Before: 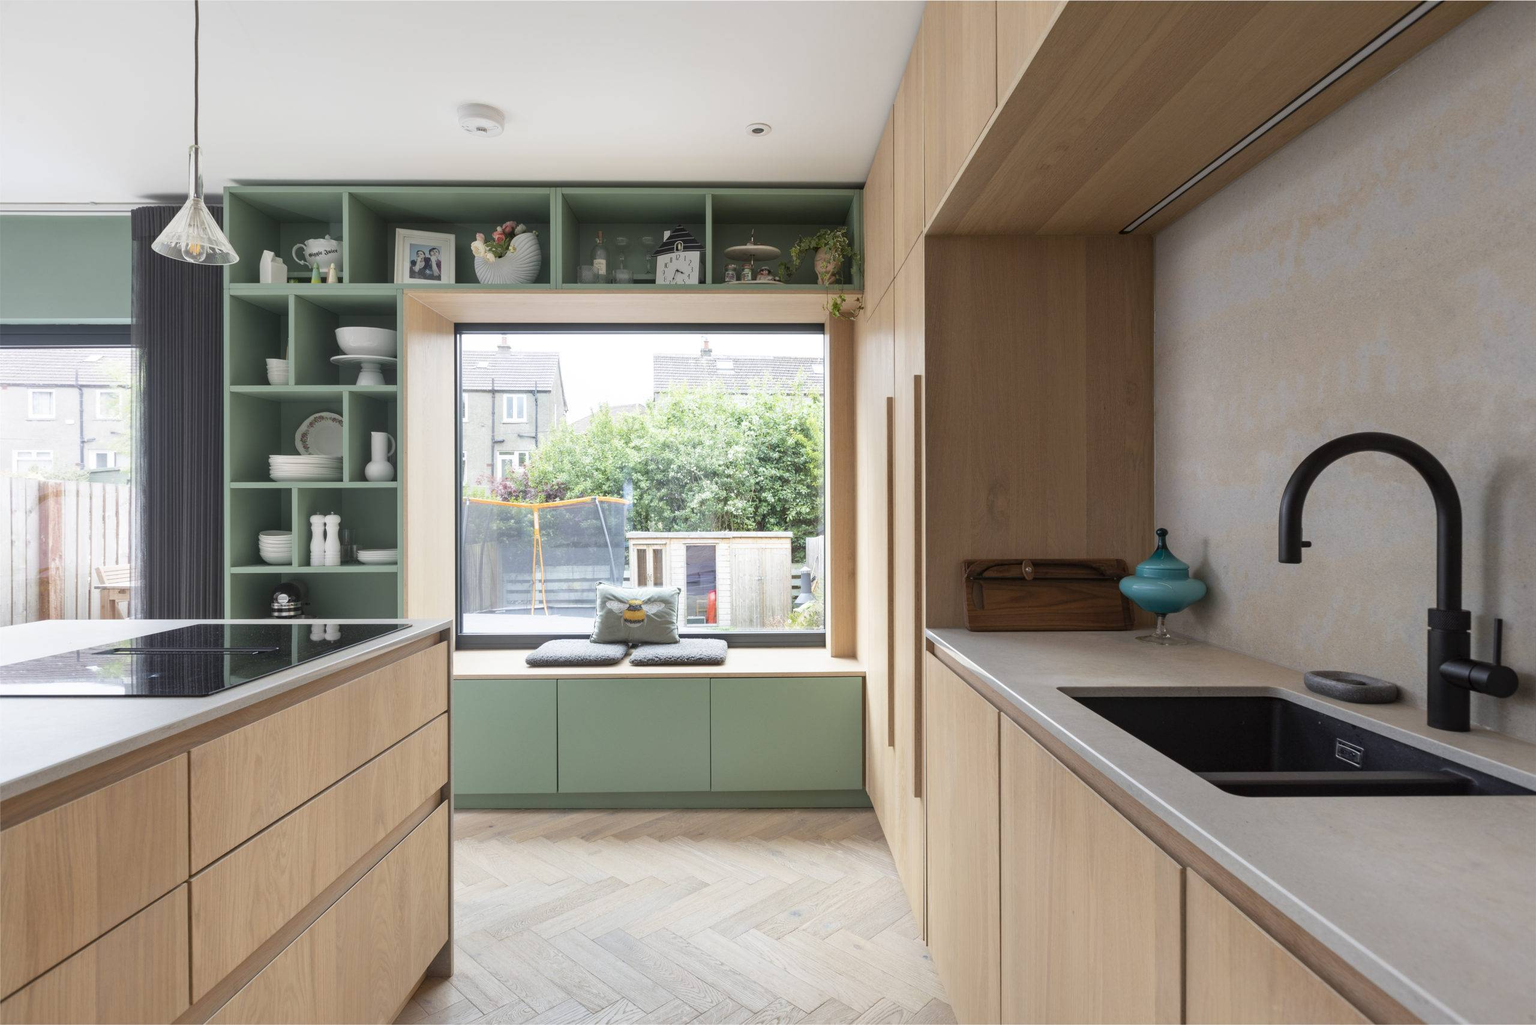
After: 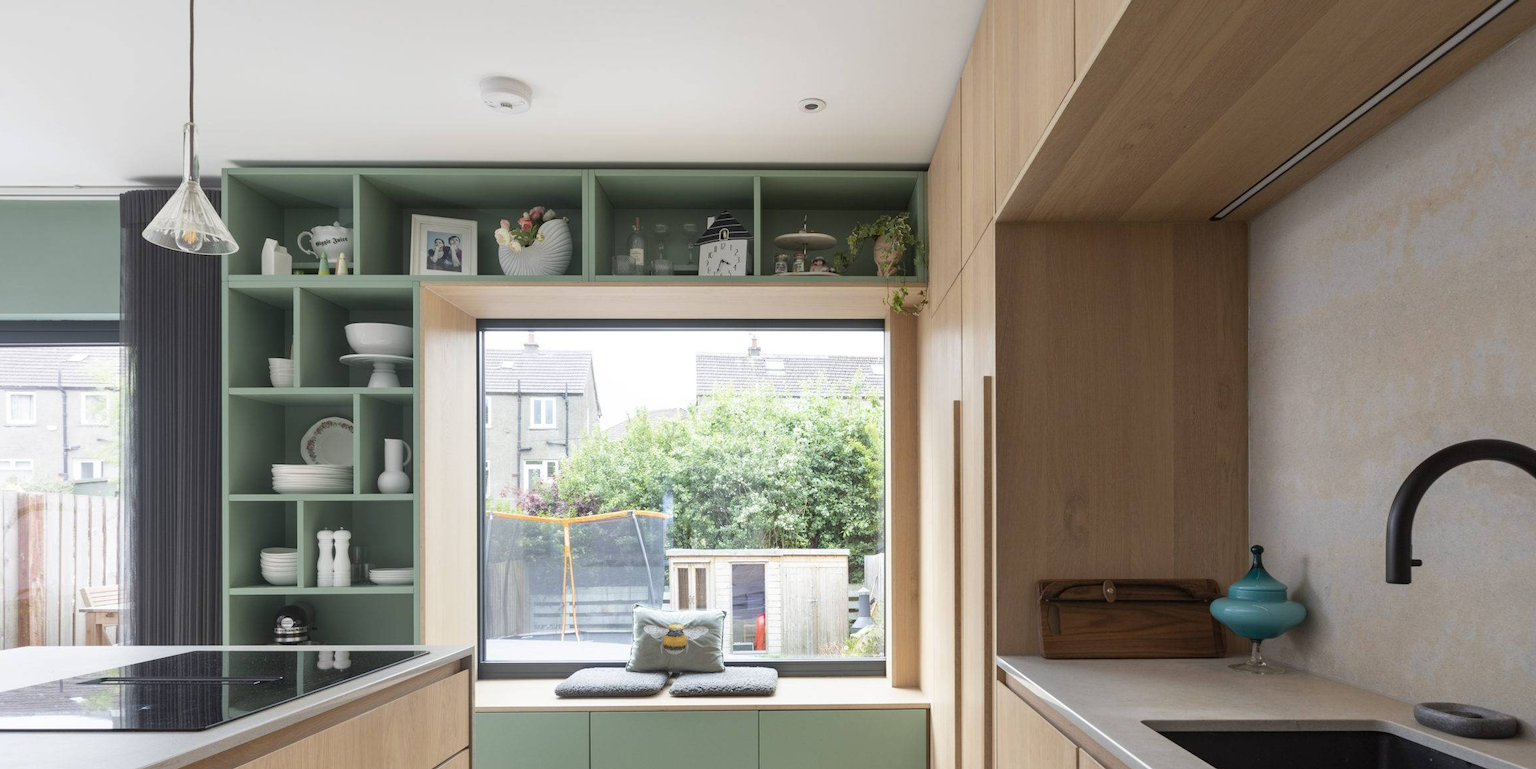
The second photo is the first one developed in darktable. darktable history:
crop: left 1.512%, top 3.356%, right 7.709%, bottom 28.507%
